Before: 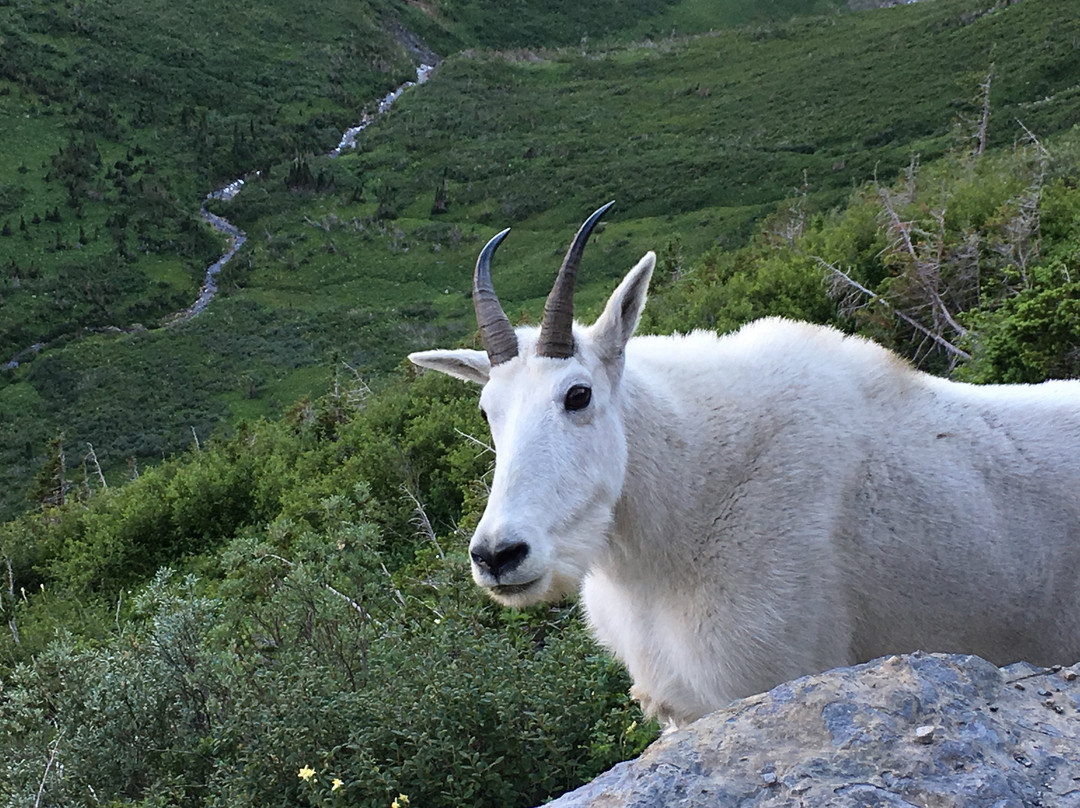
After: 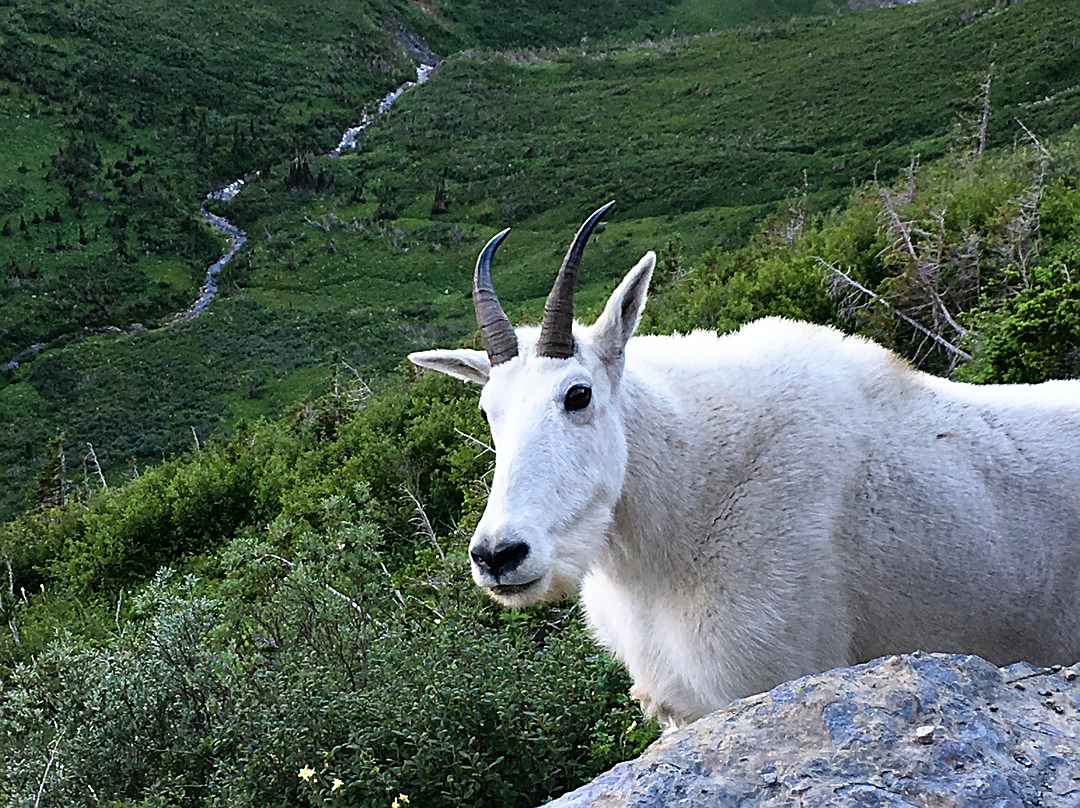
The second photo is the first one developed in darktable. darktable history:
tone curve: curves: ch0 [(0, 0) (0.003, 0.001) (0.011, 0.005) (0.025, 0.011) (0.044, 0.02) (0.069, 0.031) (0.1, 0.045) (0.136, 0.078) (0.177, 0.124) (0.224, 0.18) (0.277, 0.245) (0.335, 0.315) (0.399, 0.393) (0.468, 0.477) (0.543, 0.569) (0.623, 0.666) (0.709, 0.771) (0.801, 0.871) (0.898, 0.965) (1, 1)], preserve colors none
sharpen: on, module defaults
